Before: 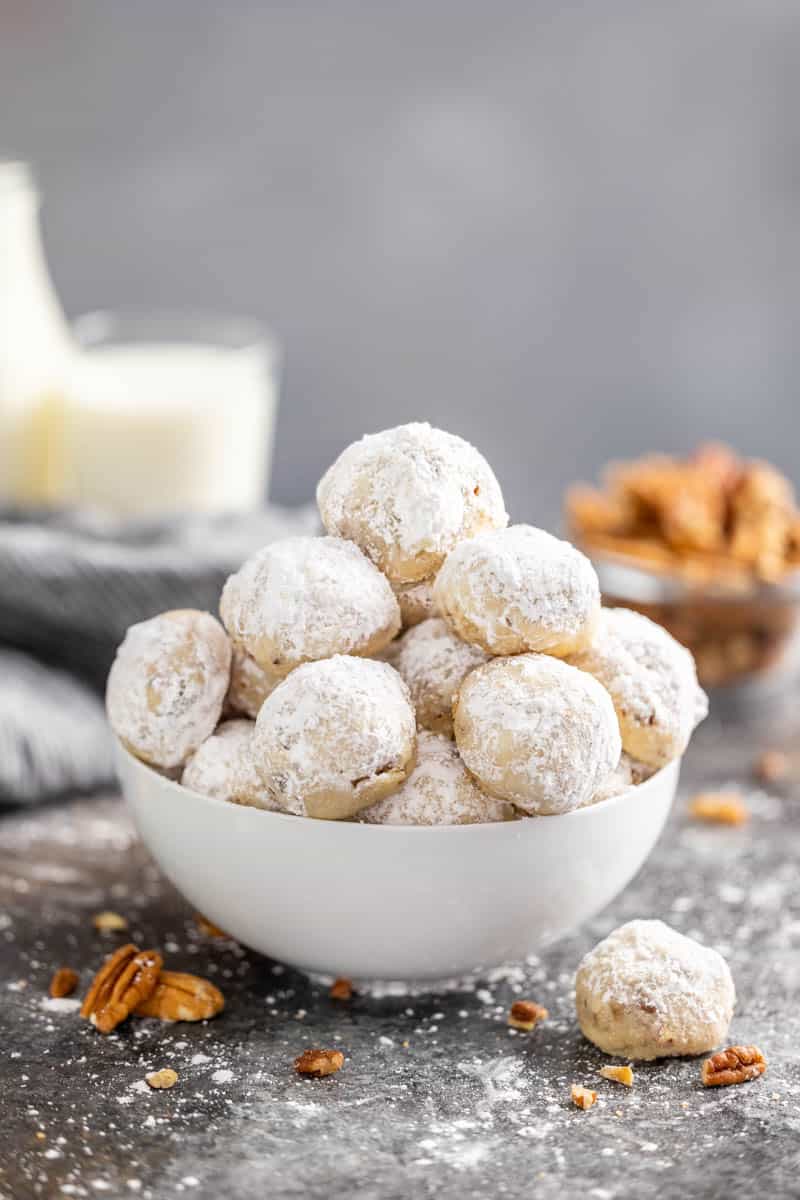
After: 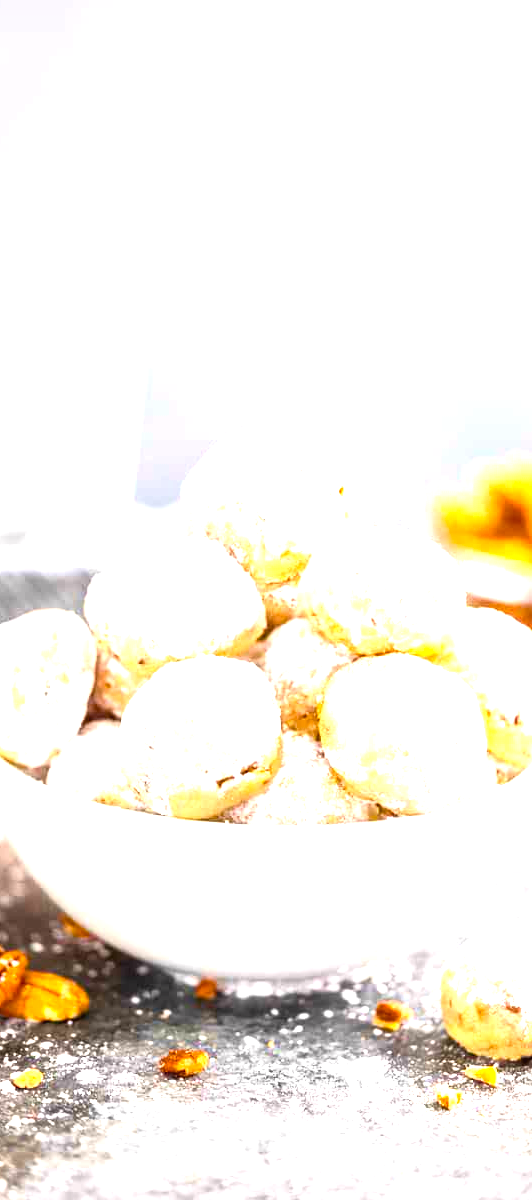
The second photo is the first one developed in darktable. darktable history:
color balance rgb: perceptual saturation grading › global saturation 30%, global vibrance 20%
tone curve: curves: ch0 [(0, 0.024) (0.119, 0.146) (0.474, 0.464) (0.718, 0.721) (0.817, 0.839) (1, 0.998)]; ch1 [(0, 0) (0.377, 0.416) (0.439, 0.451) (0.477, 0.477) (0.501, 0.504) (0.538, 0.544) (0.58, 0.602) (0.664, 0.676) (0.783, 0.804) (1, 1)]; ch2 [(0, 0) (0.38, 0.405) (0.463, 0.456) (0.498, 0.497) (0.524, 0.535) (0.578, 0.576) (0.648, 0.665) (1, 1)], color space Lab, independent channels, preserve colors none
crop: left 16.899%, right 16.556%
exposure: black level correction 0, exposure 1.75 EV, compensate exposure bias true, compensate highlight preservation false
